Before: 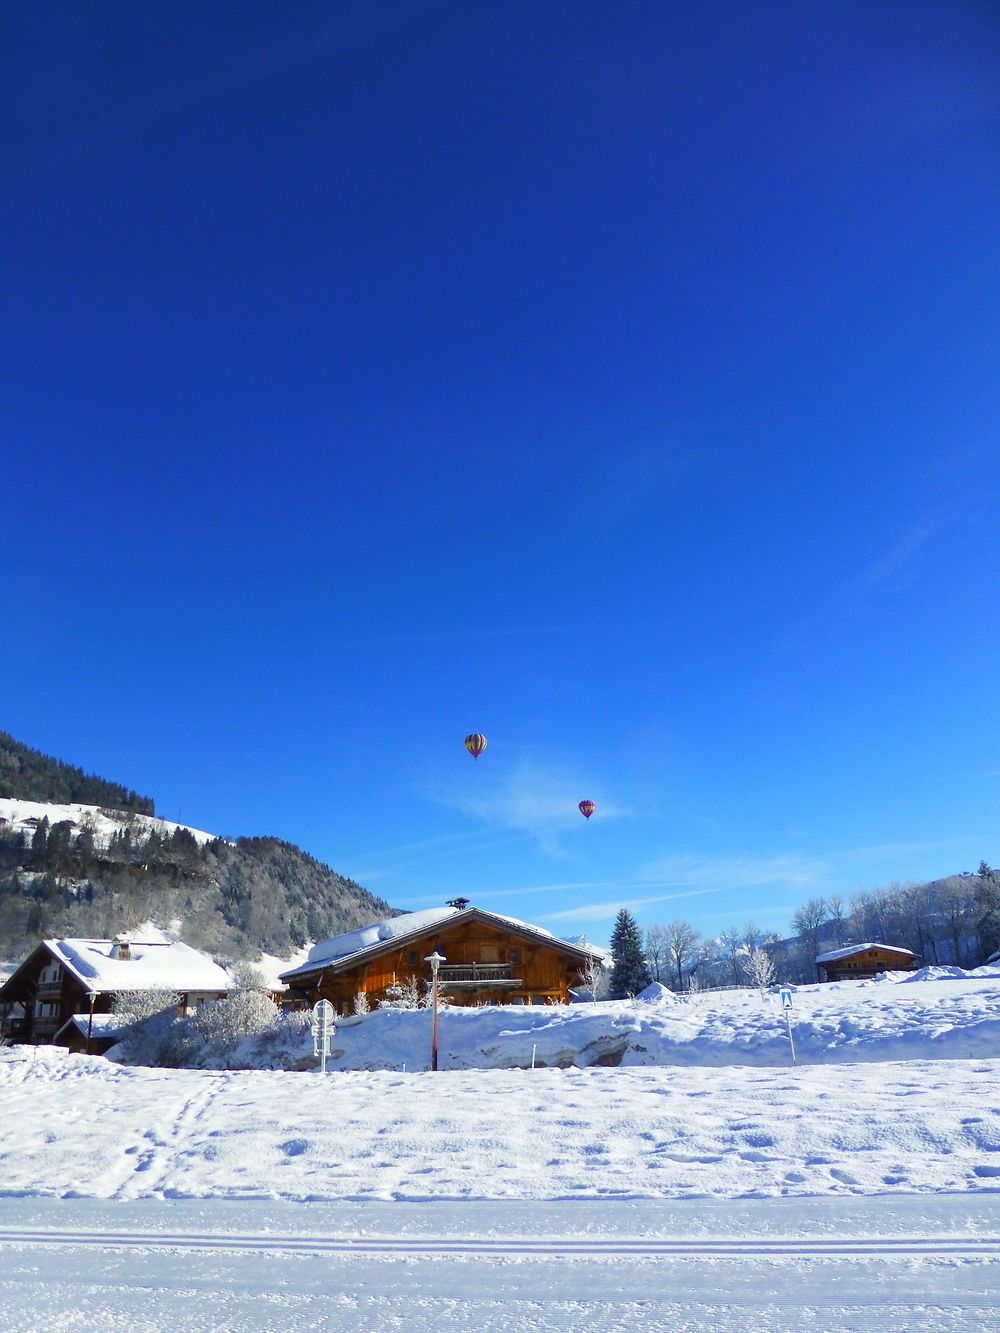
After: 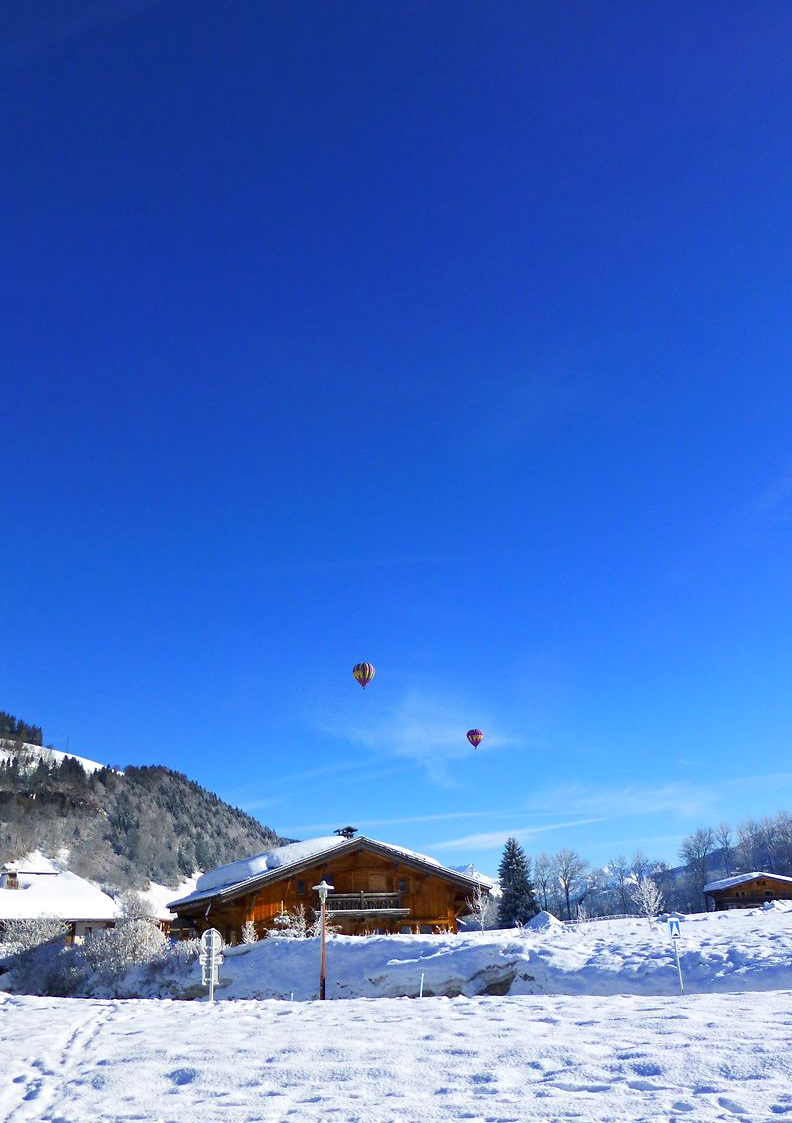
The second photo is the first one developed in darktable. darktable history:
white balance: red 1.009, blue 1.027
crop: left 11.225%, top 5.381%, right 9.565%, bottom 10.314%
contrast equalizer: y [[0.5, 0.504, 0.515, 0.527, 0.535, 0.534], [0.5 ×6], [0.491, 0.387, 0.179, 0.068, 0.068, 0.068], [0 ×5, 0.023], [0 ×6]]
